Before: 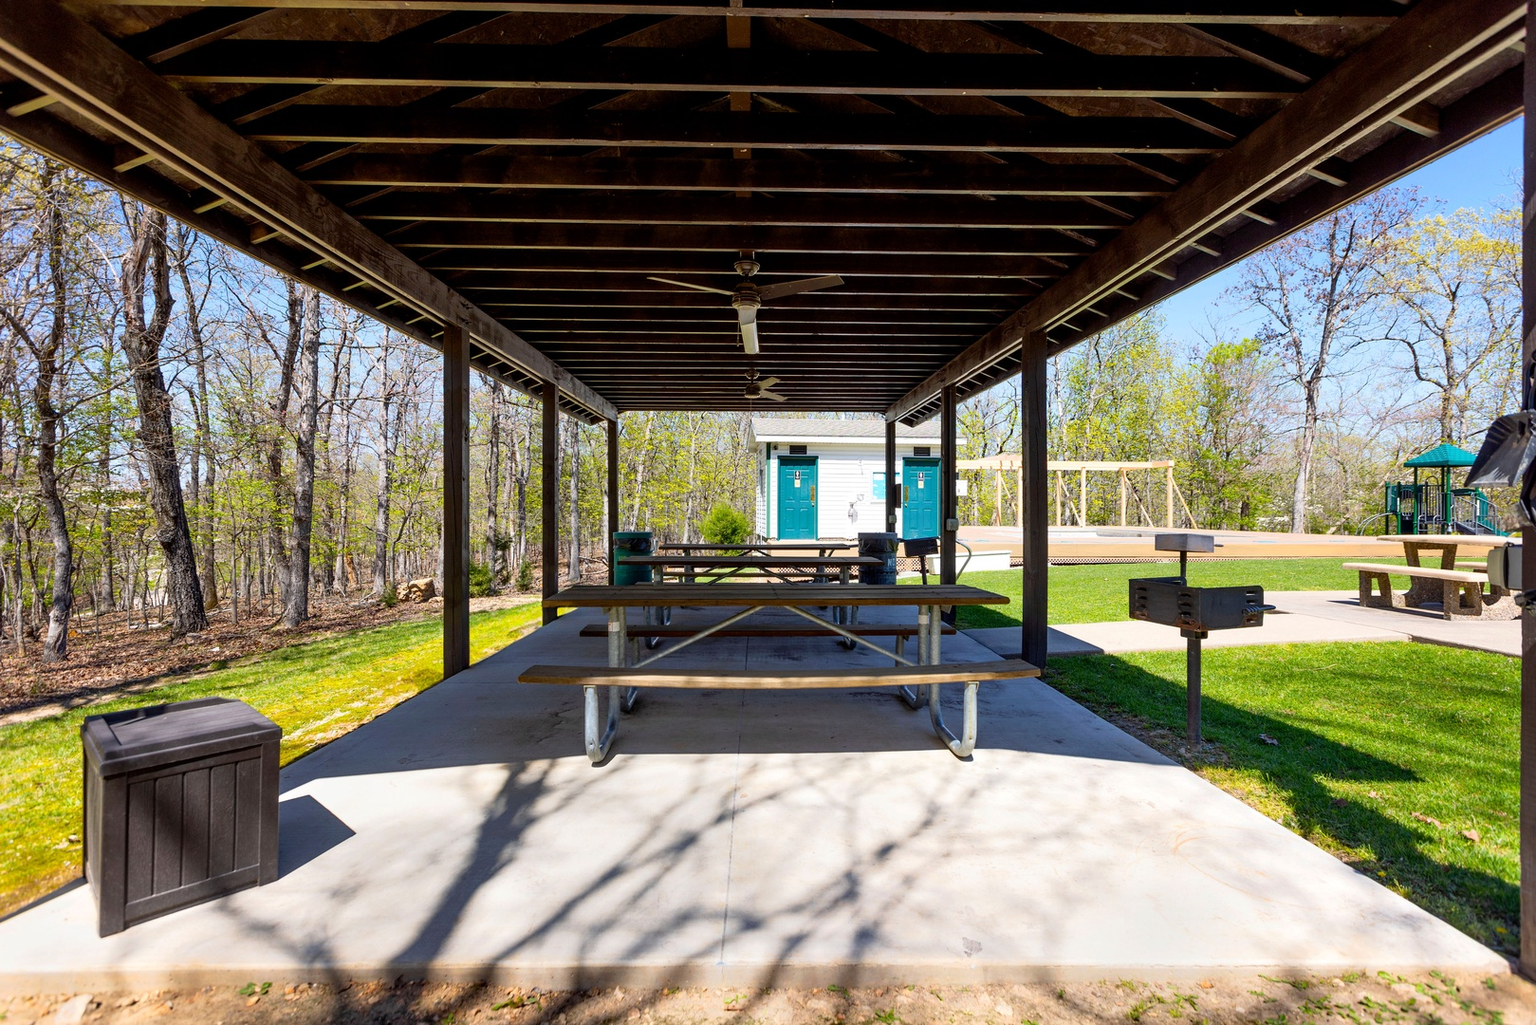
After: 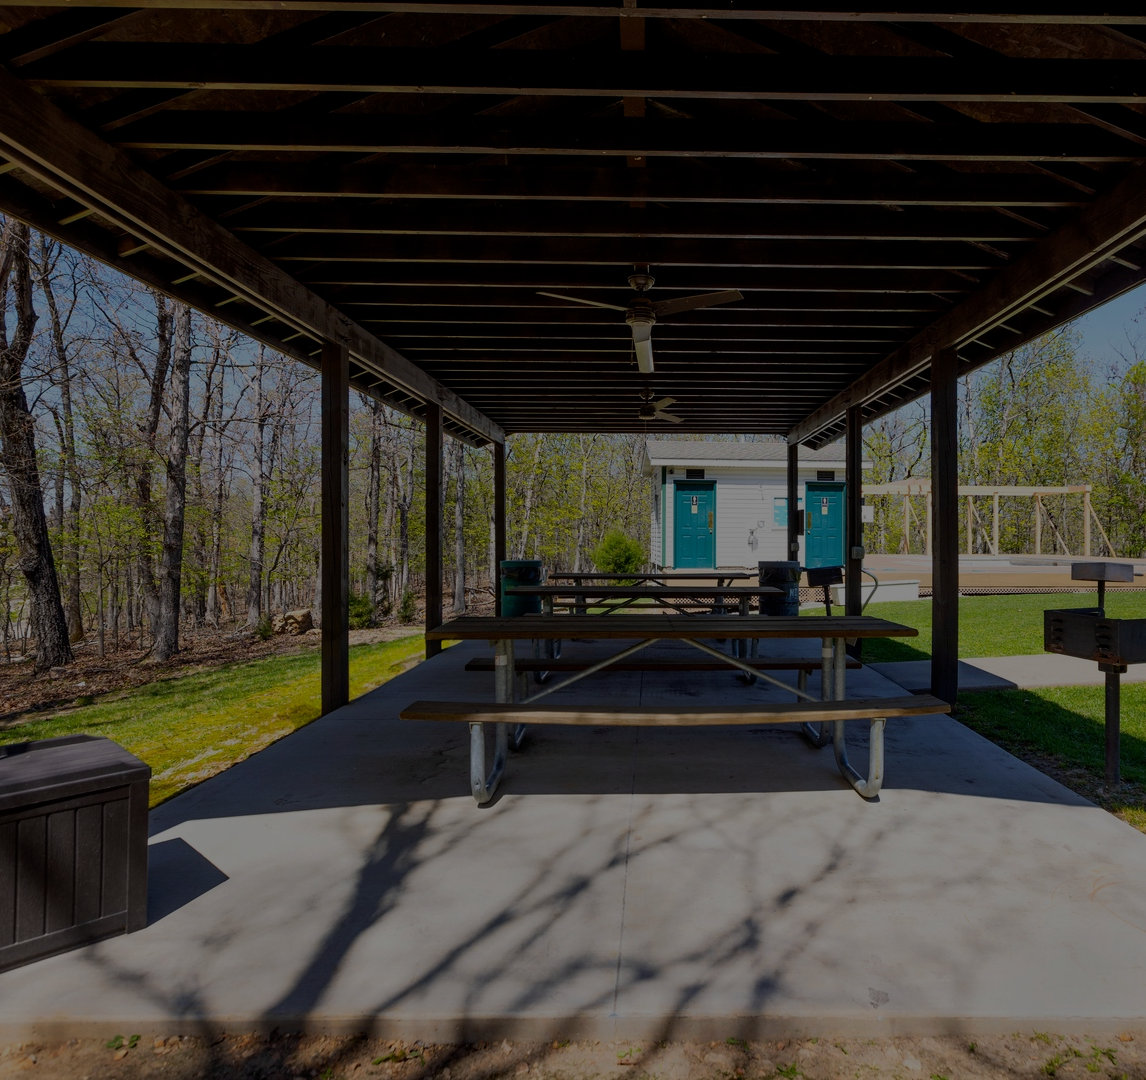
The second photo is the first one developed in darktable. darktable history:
crop and rotate: left 9.061%, right 20.142%
exposure: exposure -2.002 EV, compensate highlight preservation false
